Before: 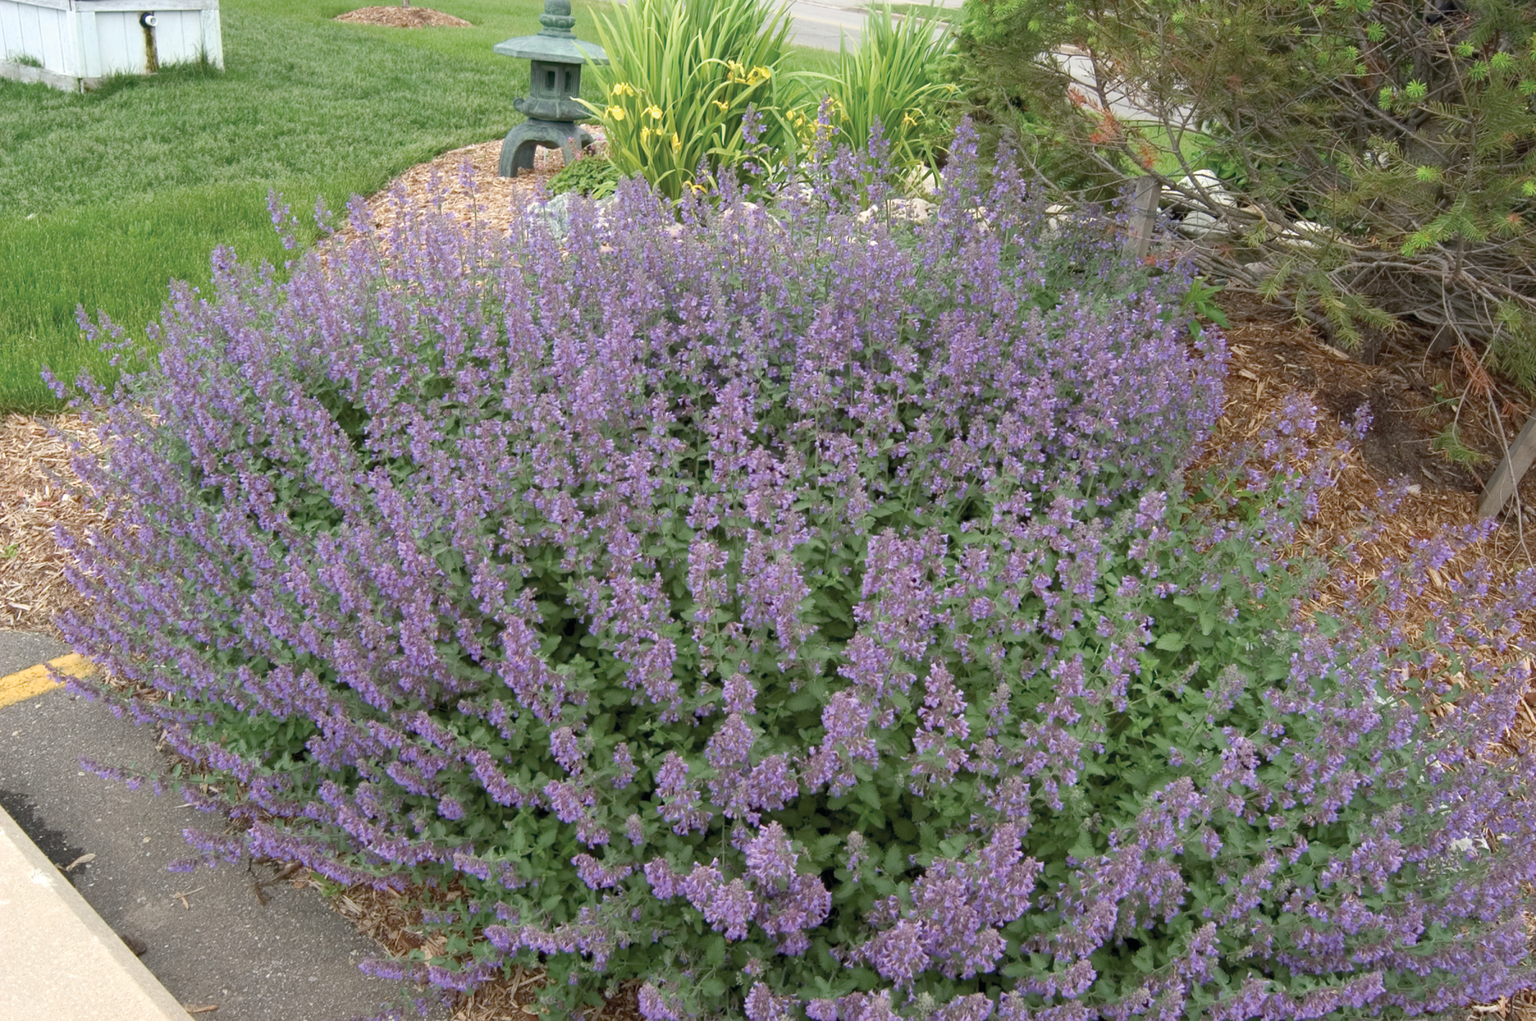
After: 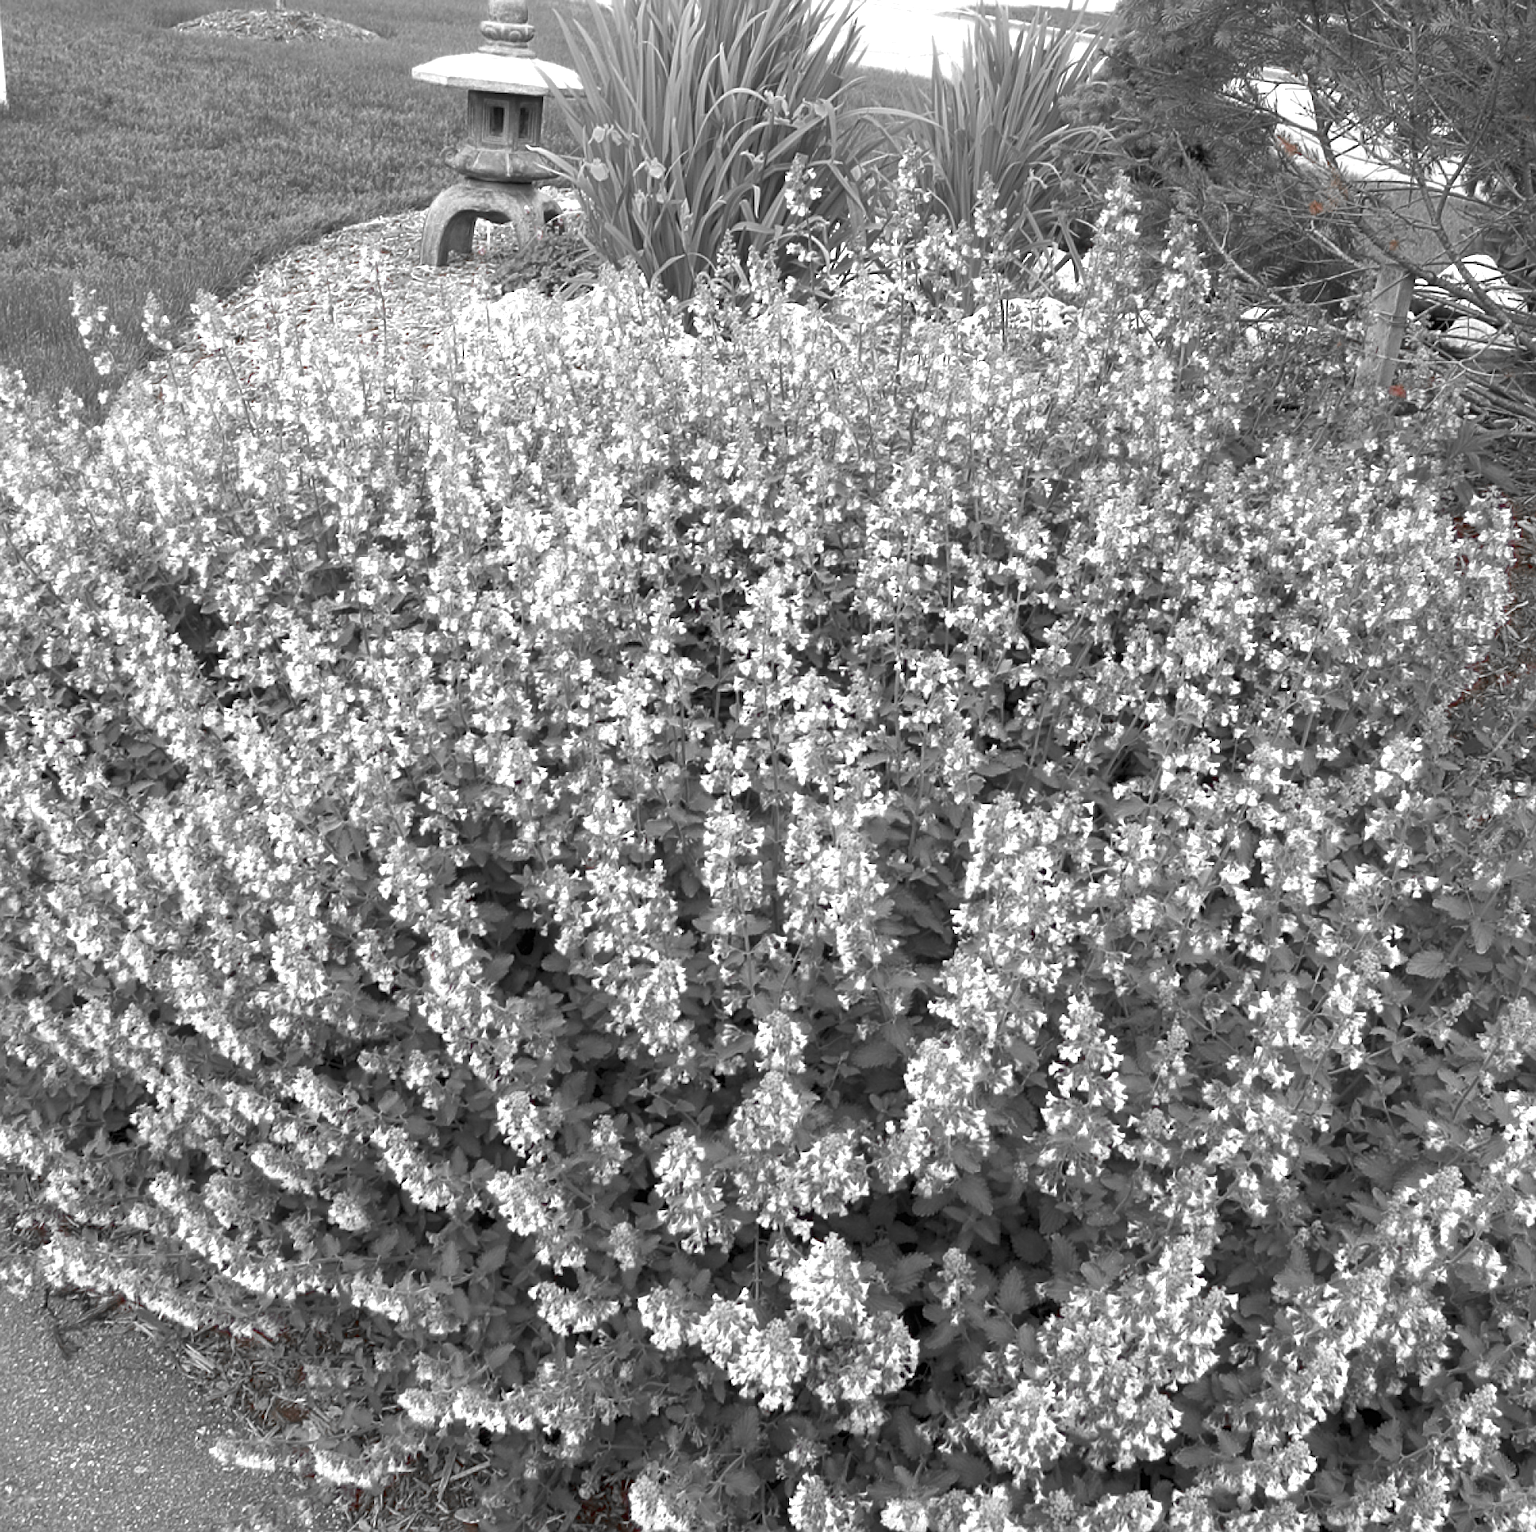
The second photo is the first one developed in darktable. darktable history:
color correction: highlights a* -11.71, highlights b* -15.58
sharpen: on, module defaults
crop and rotate: left 14.292%, right 19.041%
color zones: curves: ch0 [(0, 0.352) (0.143, 0.407) (0.286, 0.386) (0.429, 0.431) (0.571, 0.829) (0.714, 0.853) (0.857, 0.833) (1, 0.352)]; ch1 [(0, 0.604) (0.072, 0.726) (0.096, 0.608) (0.205, 0.007) (0.571, -0.006) (0.839, -0.013) (0.857, -0.012) (1, 0.604)]
